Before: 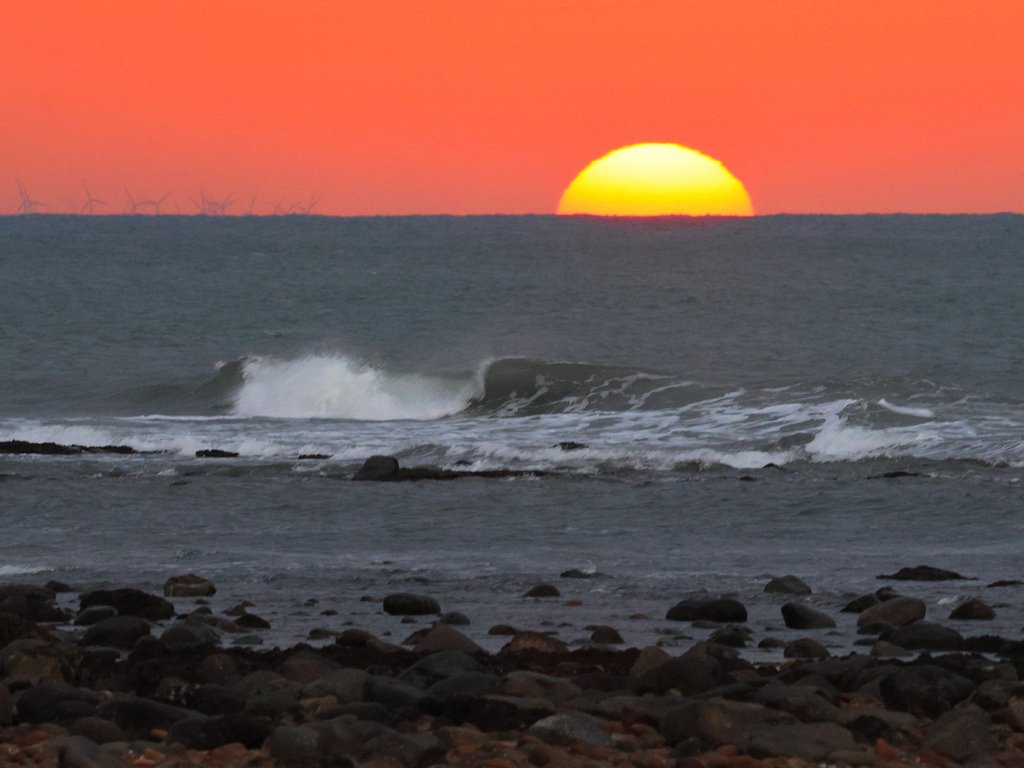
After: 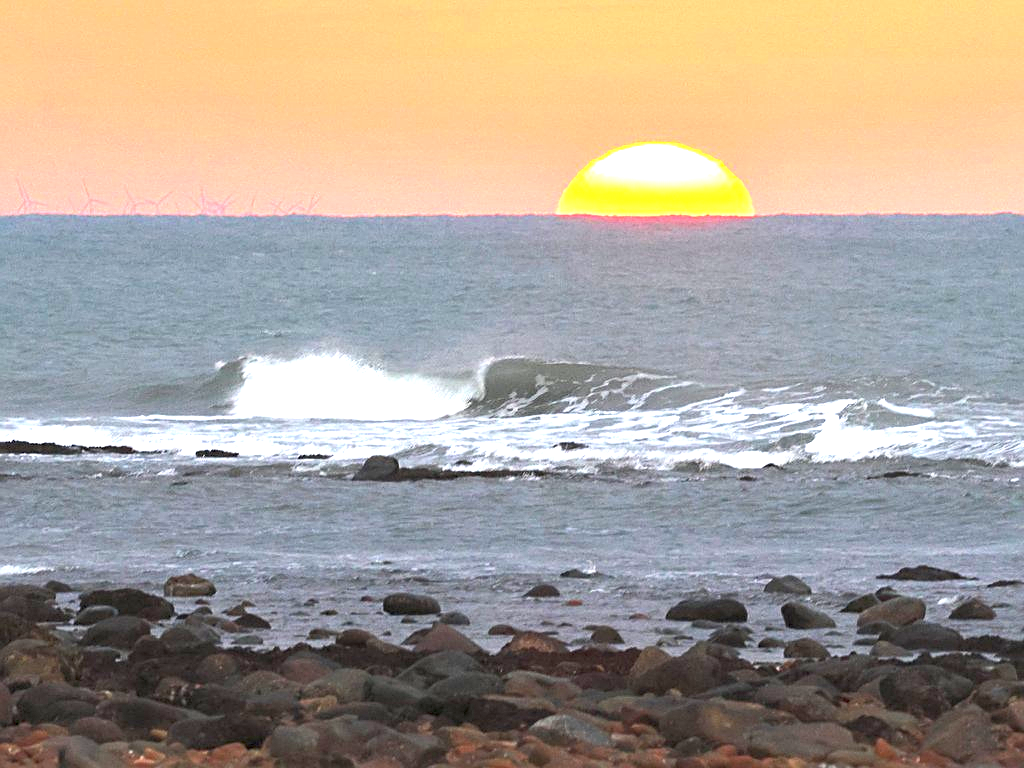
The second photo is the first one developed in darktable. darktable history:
exposure: exposure 2.175 EV, compensate highlight preservation false
shadows and highlights: shadows 43.03, highlights 8.02
sharpen: on, module defaults
